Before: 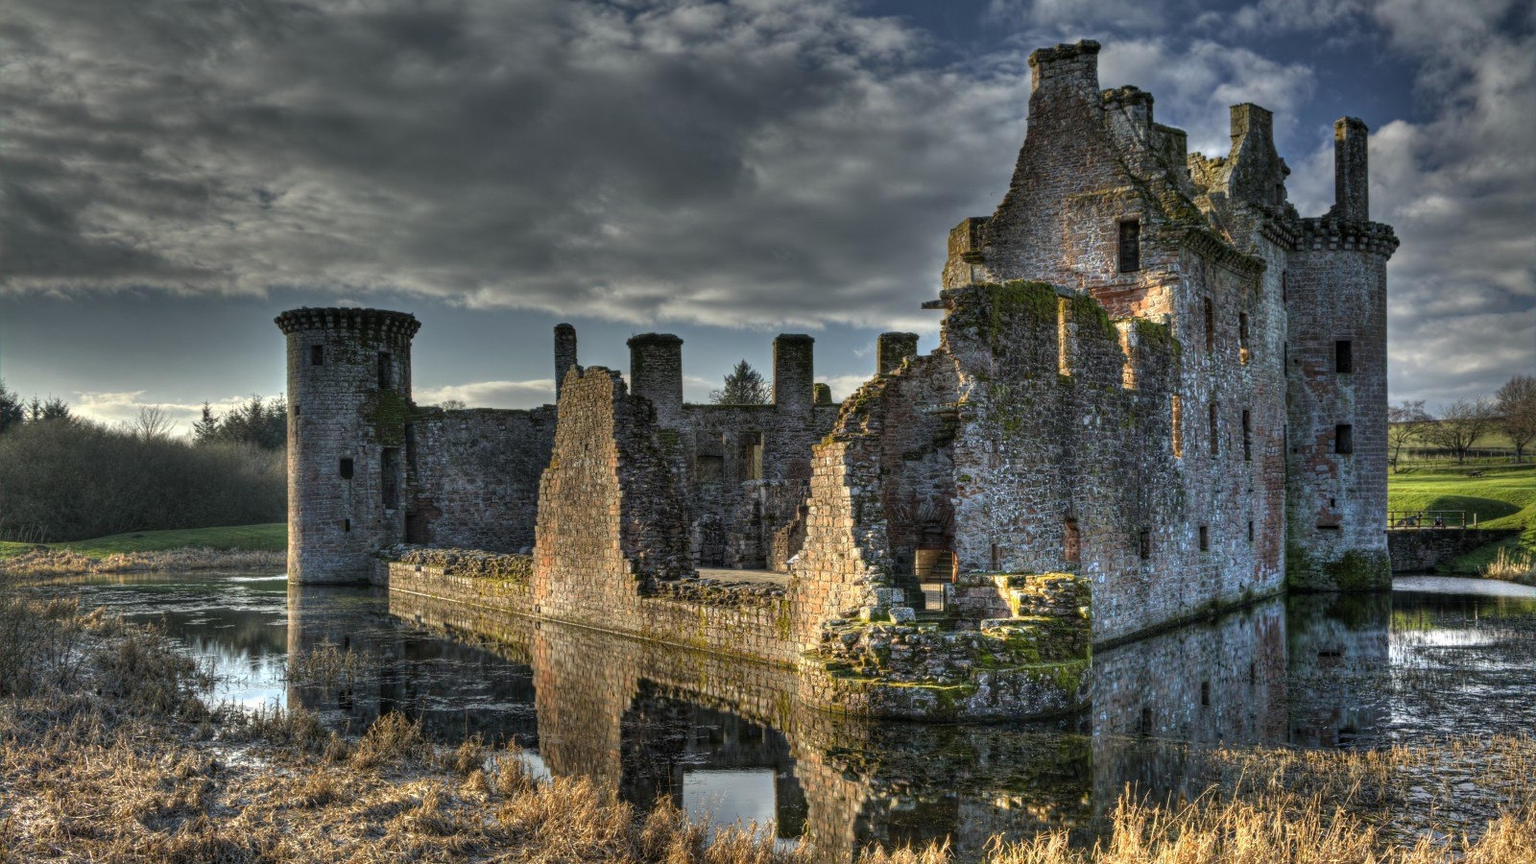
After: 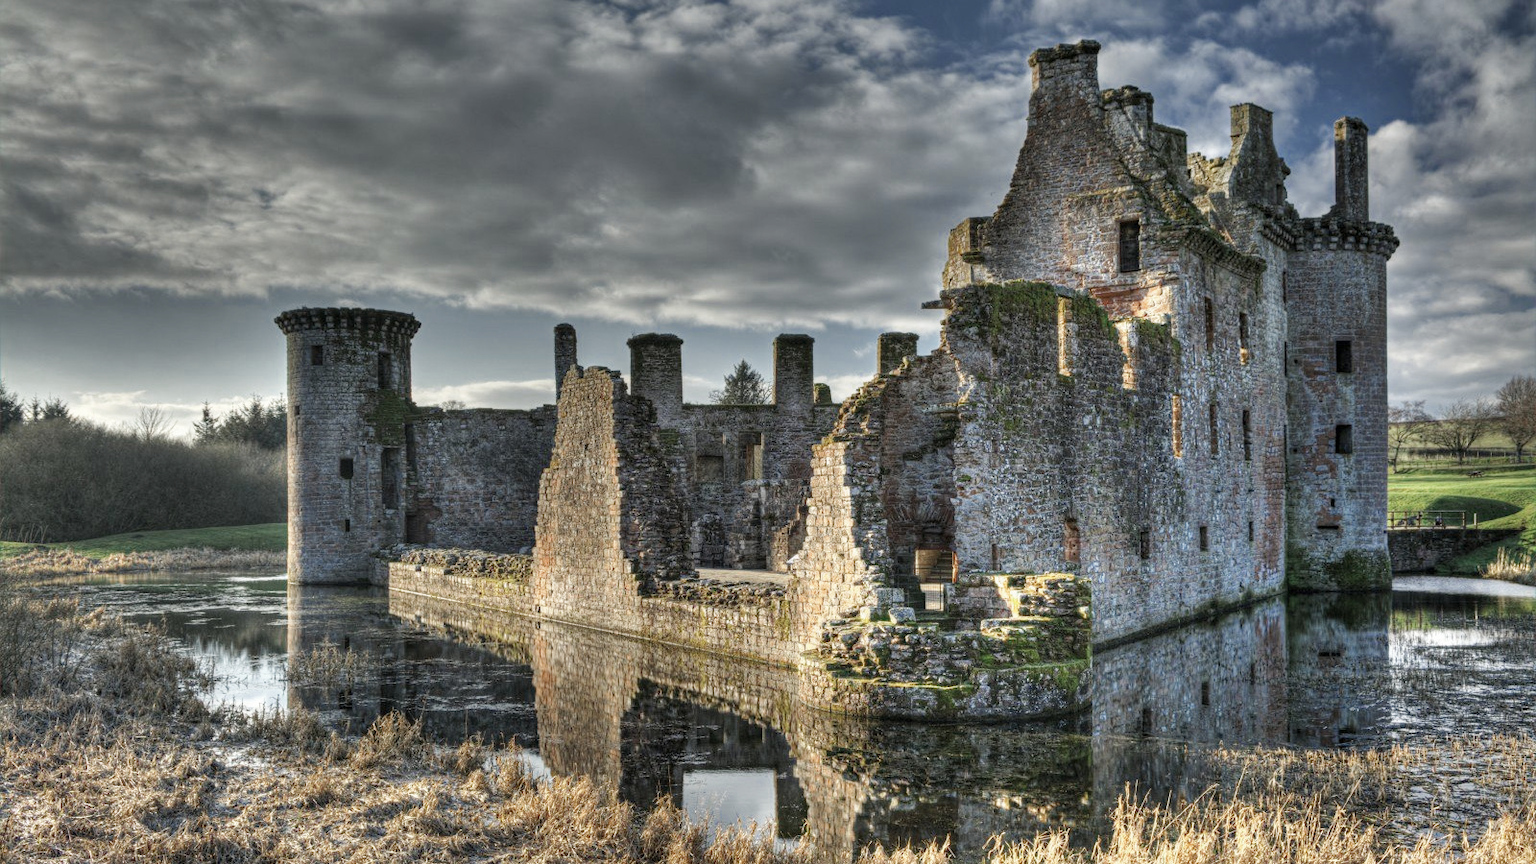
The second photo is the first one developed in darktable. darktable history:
color zones: curves: ch0 [(0, 0.5) (0.125, 0.4) (0.25, 0.5) (0.375, 0.4) (0.5, 0.4) (0.625, 0.35) (0.75, 0.35) (0.875, 0.5)]; ch1 [(0, 0.35) (0.125, 0.45) (0.25, 0.35) (0.375, 0.35) (0.5, 0.35) (0.625, 0.35) (0.75, 0.45) (0.875, 0.35)]; ch2 [(0, 0.6) (0.125, 0.5) (0.25, 0.5) (0.375, 0.6) (0.5, 0.6) (0.625, 0.5) (0.75, 0.5) (0.875, 0.5)]
base curve: curves: ch0 [(0, 0) (0.204, 0.334) (0.55, 0.733) (1, 1)], preserve colors none
